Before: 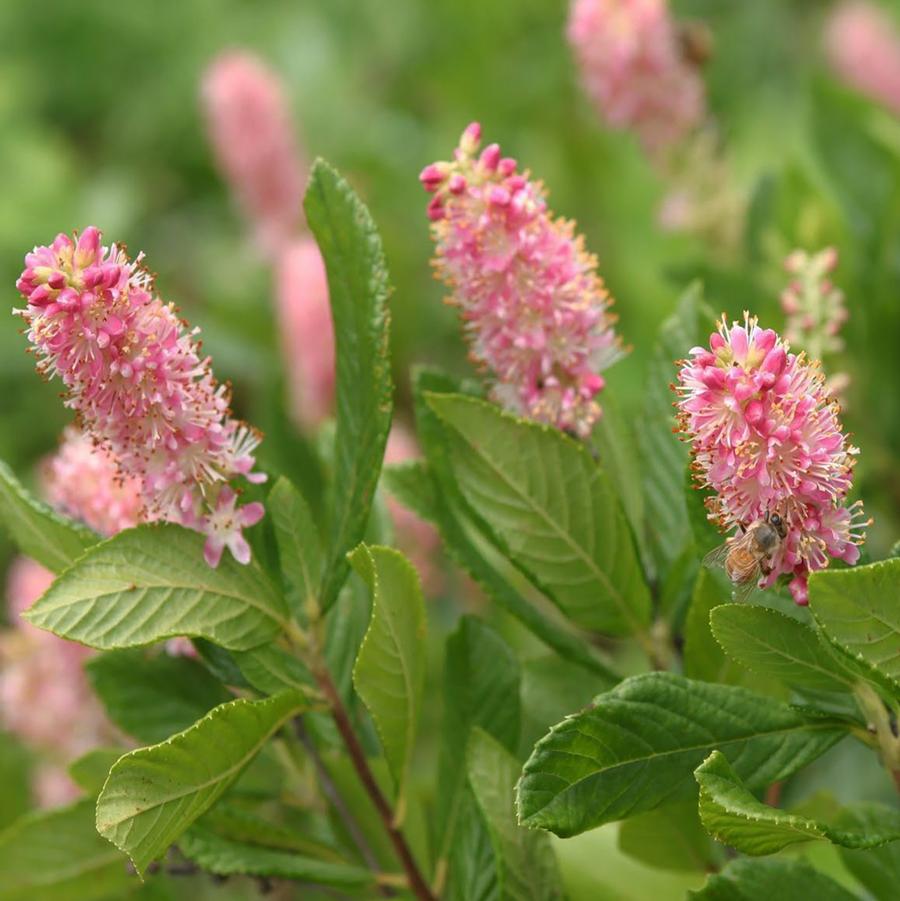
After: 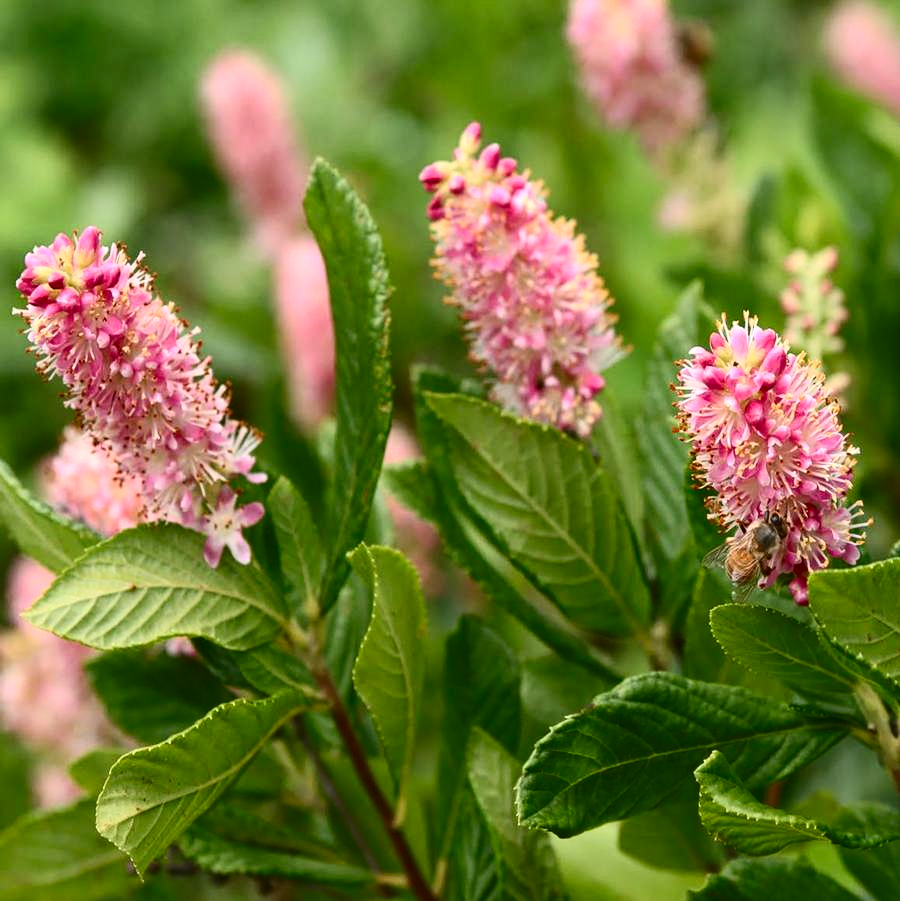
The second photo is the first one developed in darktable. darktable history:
contrast brightness saturation: contrast 0.326, brightness -0.066, saturation 0.167
